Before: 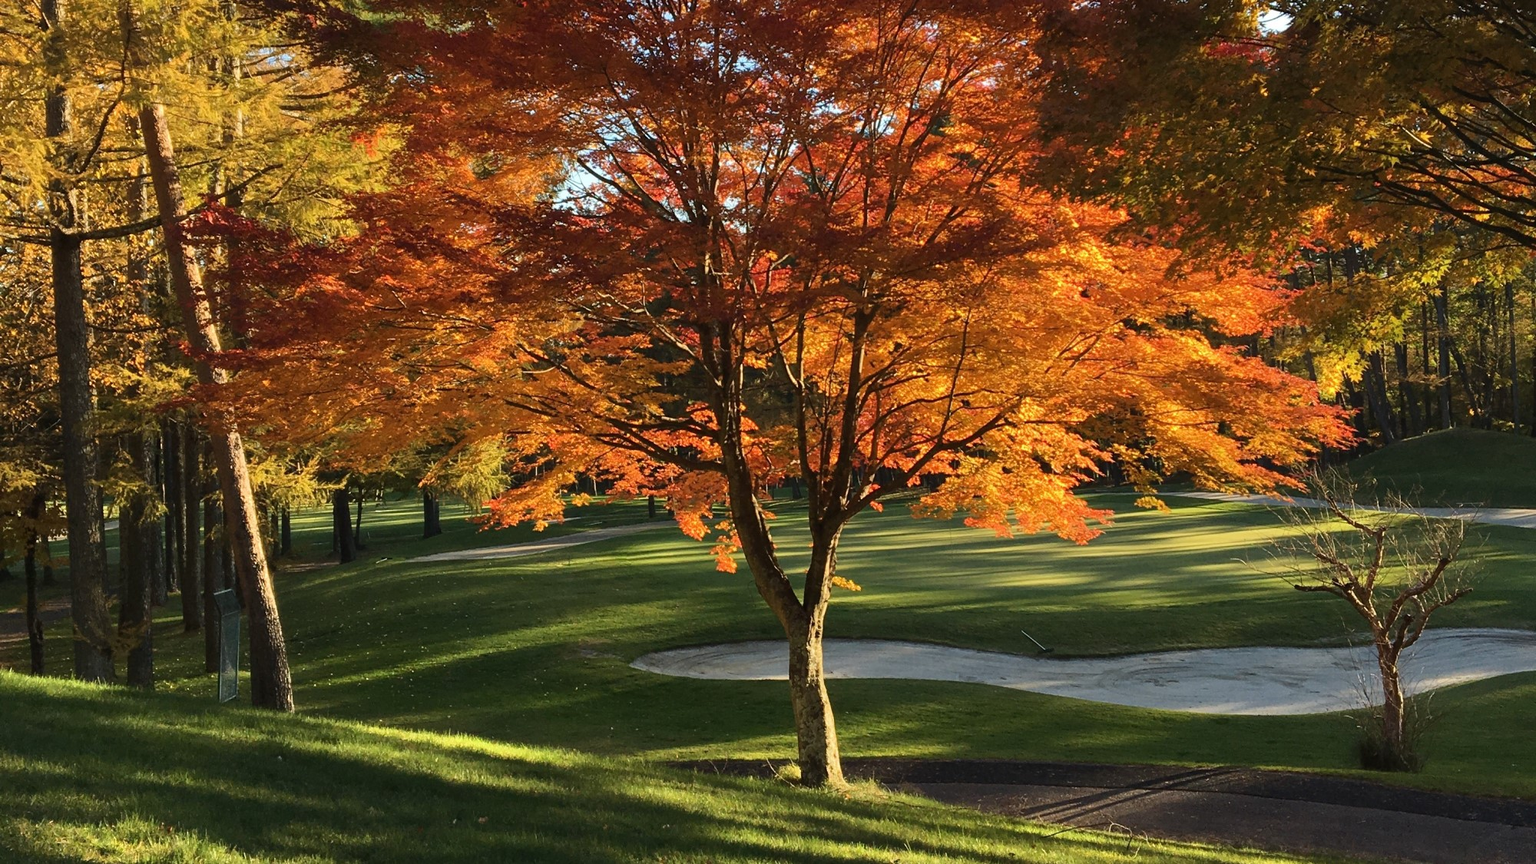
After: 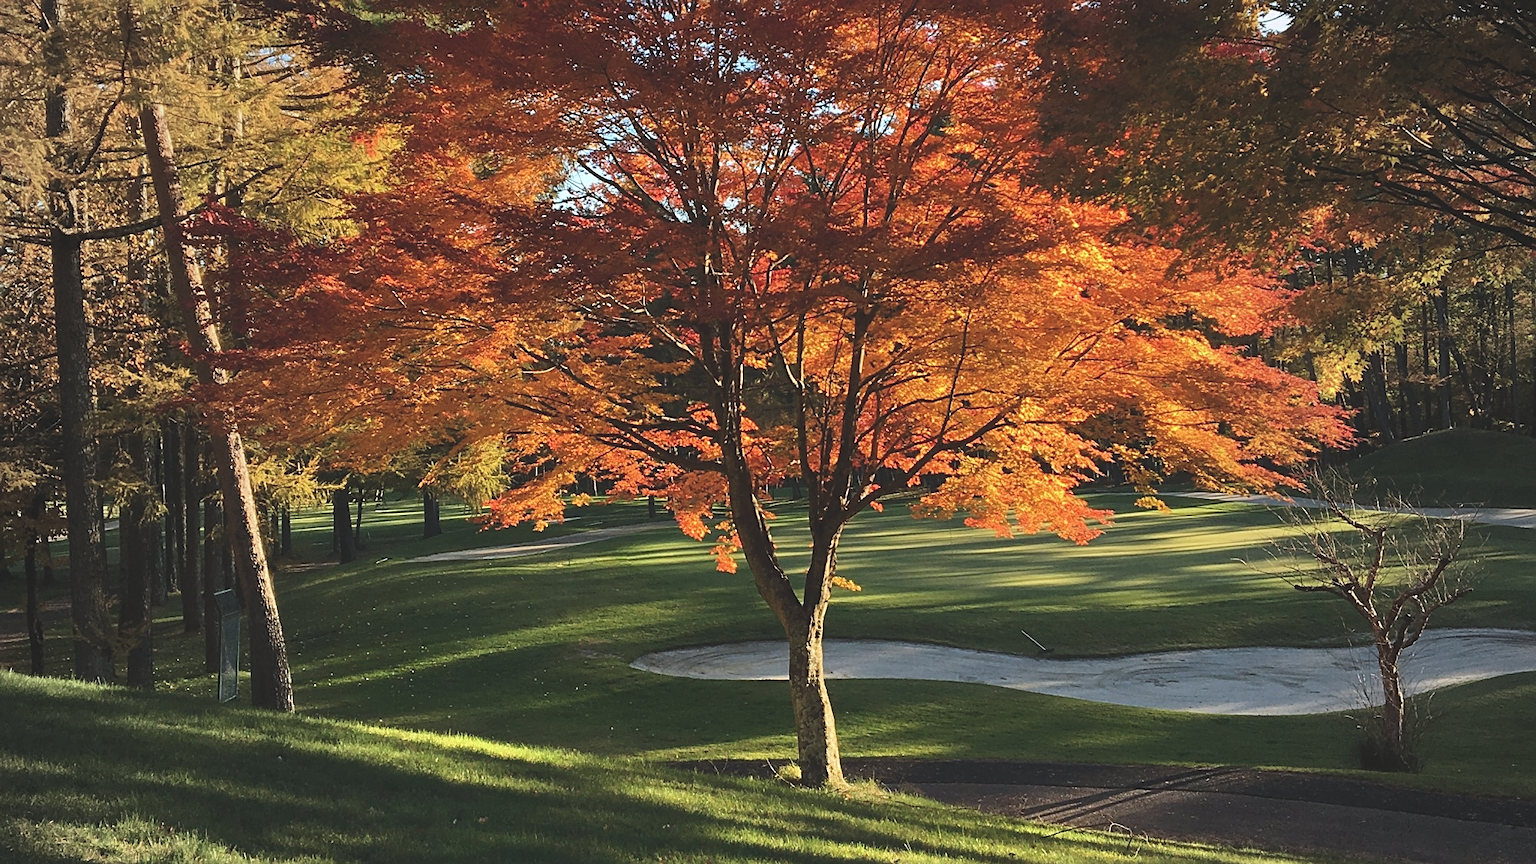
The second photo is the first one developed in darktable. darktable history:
color correction: highlights a* -0.091, highlights b* -5.88, shadows a* -0.132, shadows b* -0.113
vignetting: fall-off start 72.69%, fall-off radius 109.36%, brightness -0.346, width/height ratio 0.736, unbound false
exposure: black level correction -0.015, compensate exposure bias true, compensate highlight preservation false
sharpen: on, module defaults
